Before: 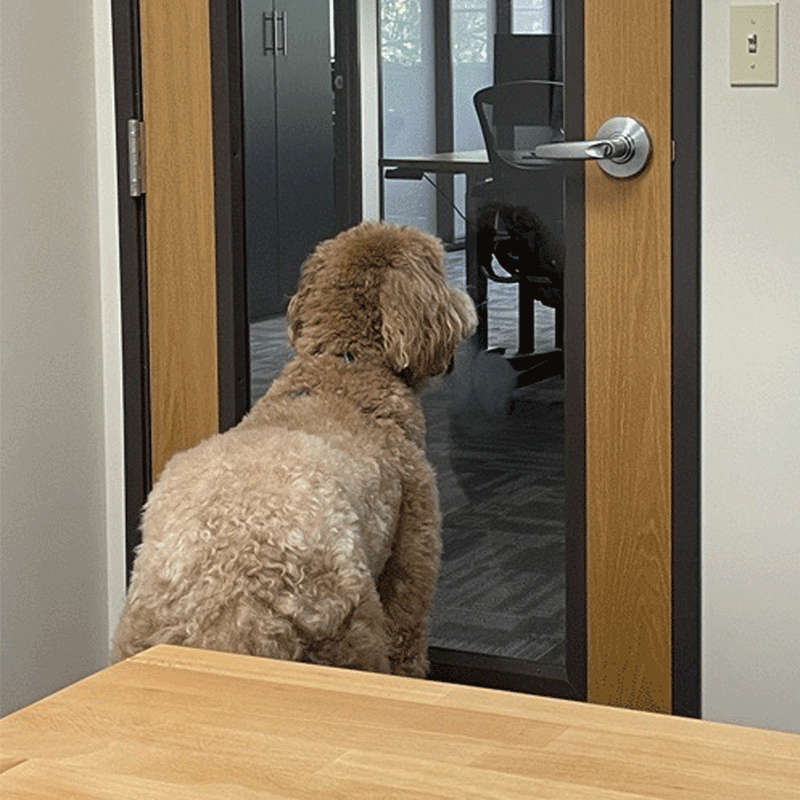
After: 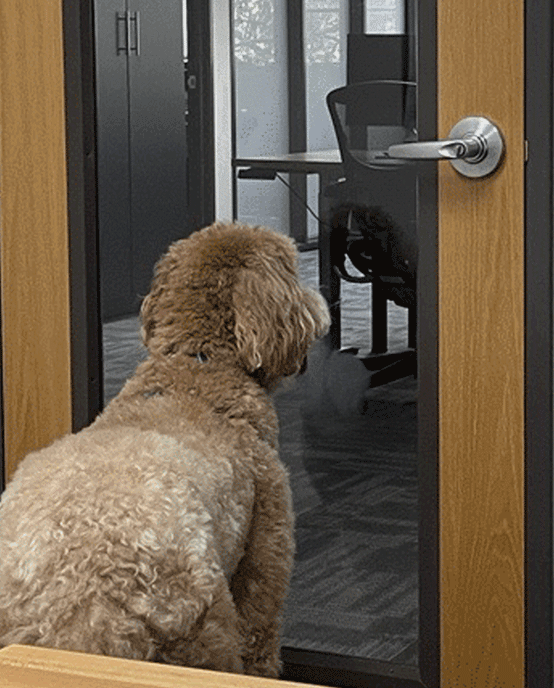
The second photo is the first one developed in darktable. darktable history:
white balance: red 0.986, blue 1.01
color balance: mode lift, gamma, gain (sRGB)
crop: left 18.479%, right 12.2%, bottom 13.971%
color zones: curves: ch0 [(0.035, 0.242) (0.25, 0.5) (0.384, 0.214) (0.488, 0.255) (0.75, 0.5)]; ch1 [(0.063, 0.379) (0.25, 0.5) (0.354, 0.201) (0.489, 0.085) (0.729, 0.271)]; ch2 [(0.25, 0.5) (0.38, 0.517) (0.442, 0.51) (0.735, 0.456)]
